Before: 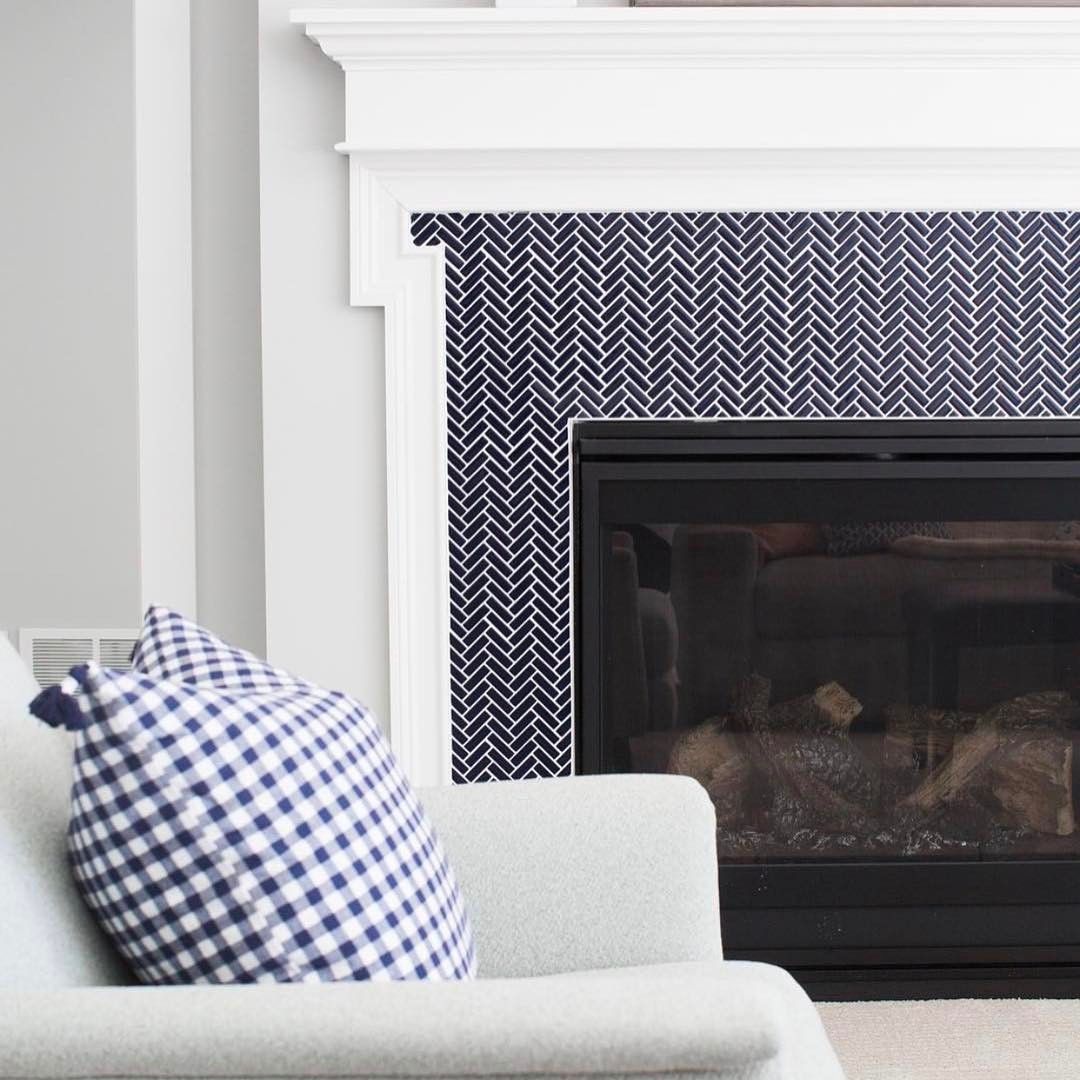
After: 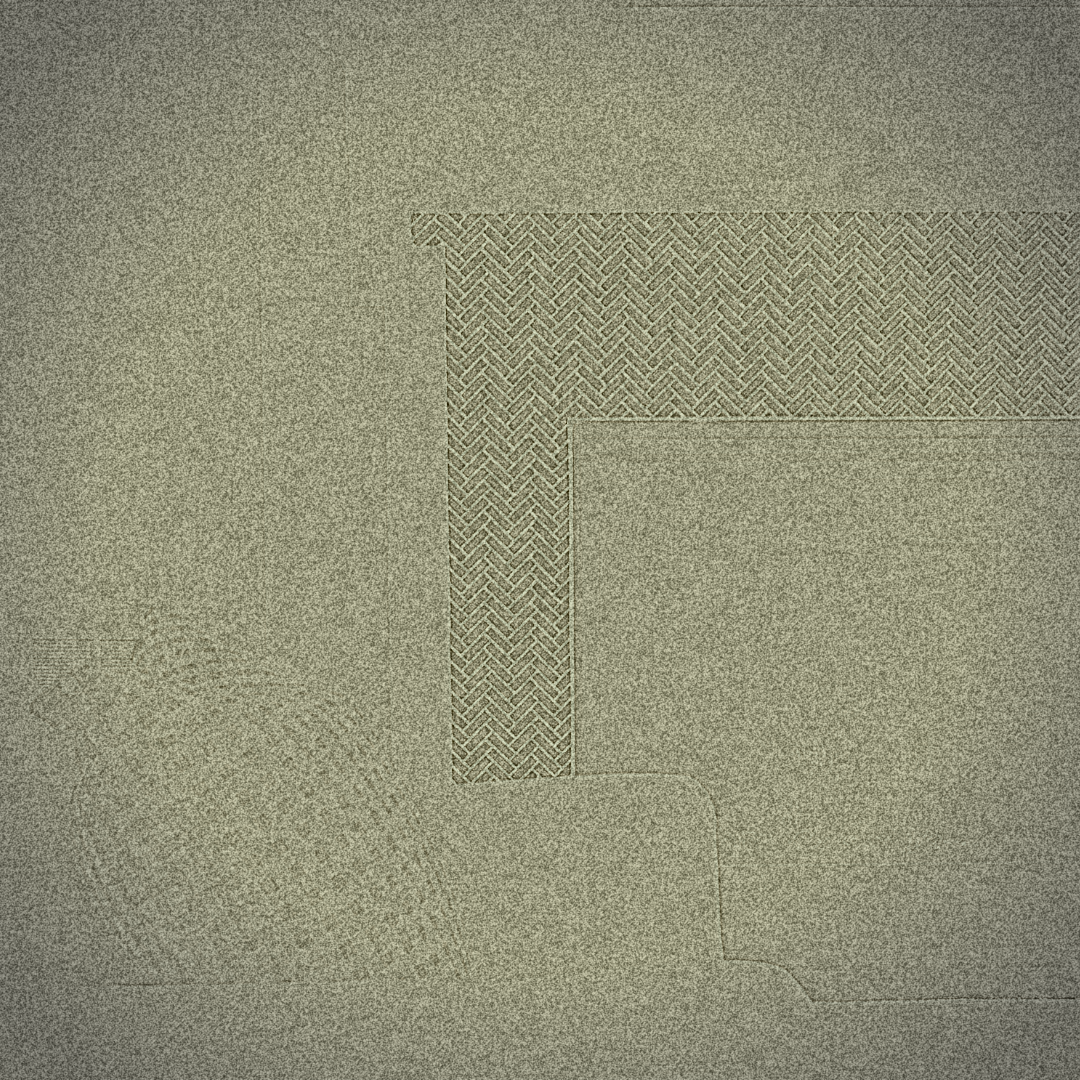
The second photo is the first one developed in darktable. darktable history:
highpass: sharpness 5.84%, contrast boost 8.44%
color correction: highlights a* 8.98, highlights b* 15.09, shadows a* -0.49, shadows b* 26.52
exposure: compensate highlight preservation false
base curve: curves: ch0 [(0.065, 0.026) (0.236, 0.358) (0.53, 0.546) (0.777, 0.841) (0.924, 0.992)], preserve colors average RGB
color balance: mode lift, gamma, gain (sRGB), lift [0.997, 0.979, 1.021, 1.011], gamma [1, 1.084, 0.916, 0.998], gain [1, 0.87, 1.13, 1.101], contrast 4.55%, contrast fulcrum 38.24%, output saturation 104.09%
sharpen: on, module defaults
grain: coarseness 30.02 ISO, strength 100%
vignetting: automatic ratio true
